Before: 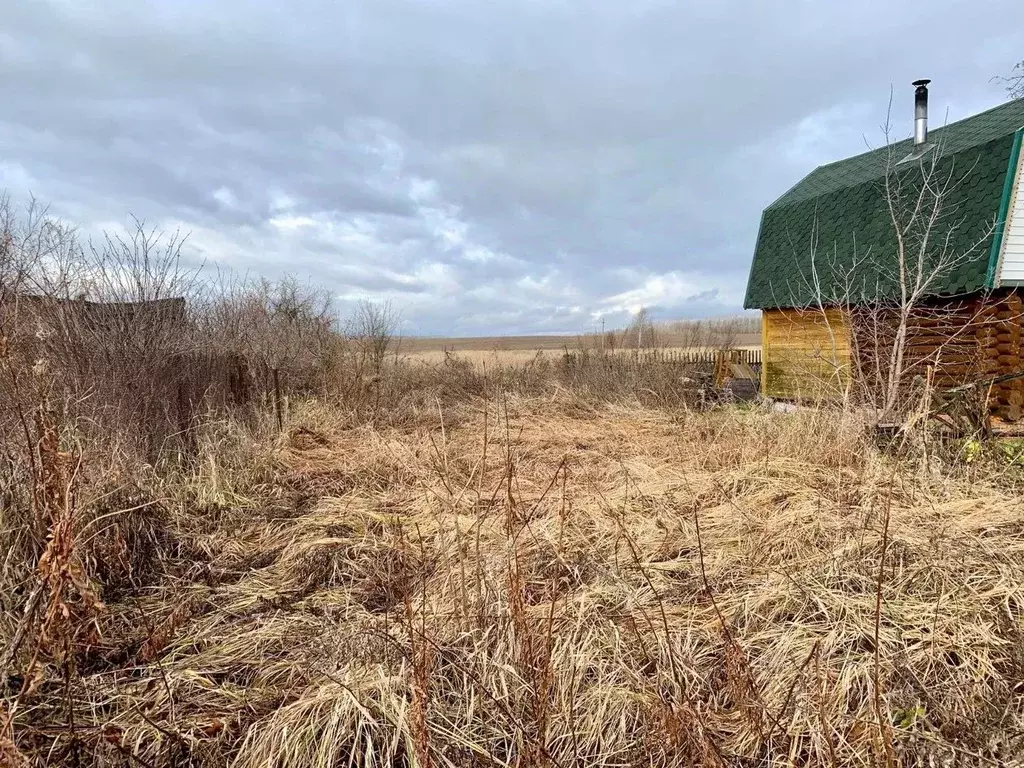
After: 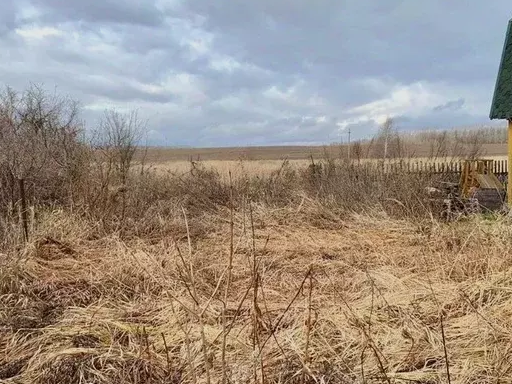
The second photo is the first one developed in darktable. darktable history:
crop: left 24.886%, top 24.869%, right 25.078%, bottom 25.048%
exposure: exposure -0.312 EV, compensate exposure bias true, compensate highlight preservation false
